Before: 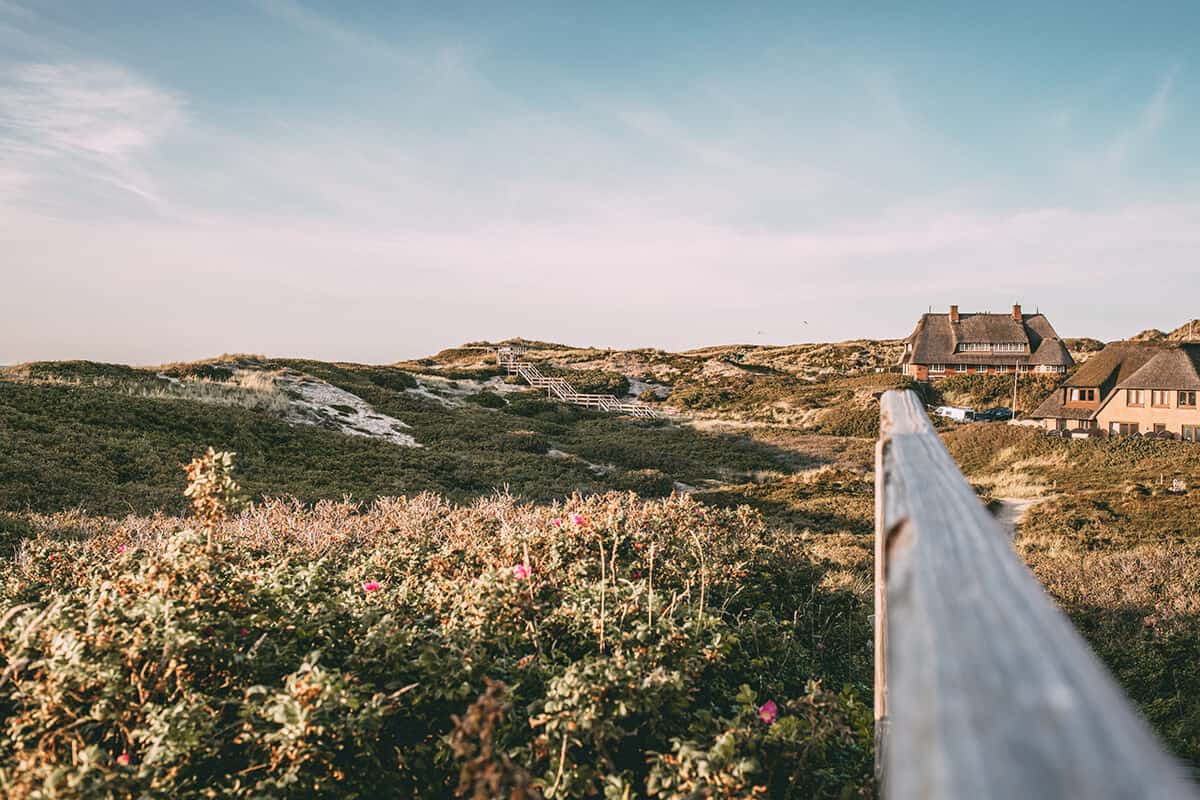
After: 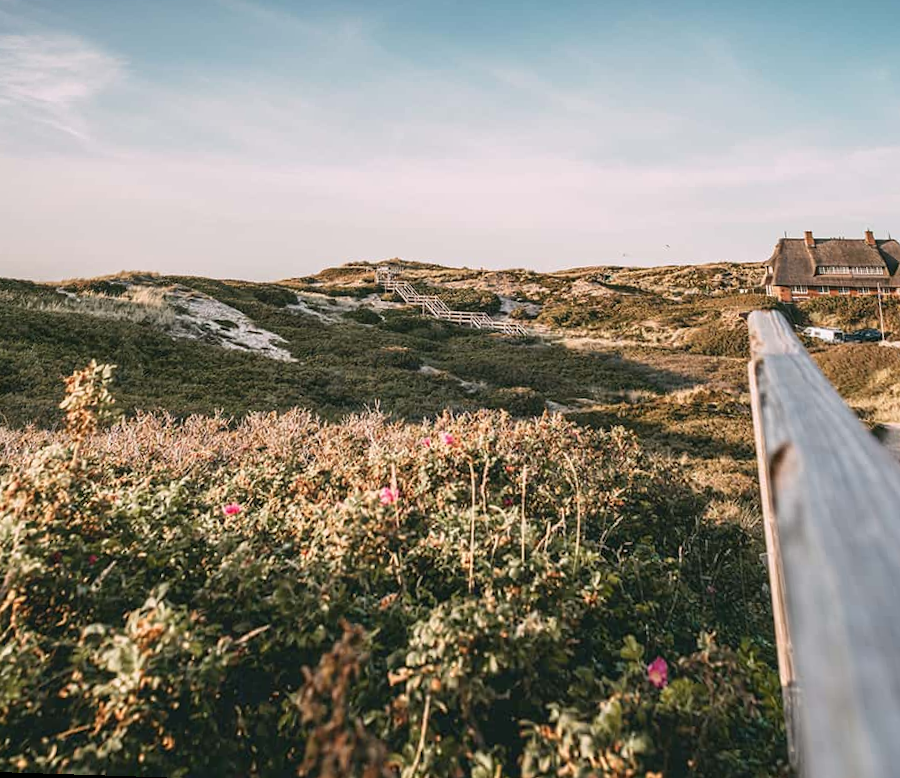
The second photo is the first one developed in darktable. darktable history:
crop: right 9.509%, bottom 0.031%
rotate and perspective: rotation 0.72°, lens shift (vertical) -0.352, lens shift (horizontal) -0.051, crop left 0.152, crop right 0.859, crop top 0.019, crop bottom 0.964
